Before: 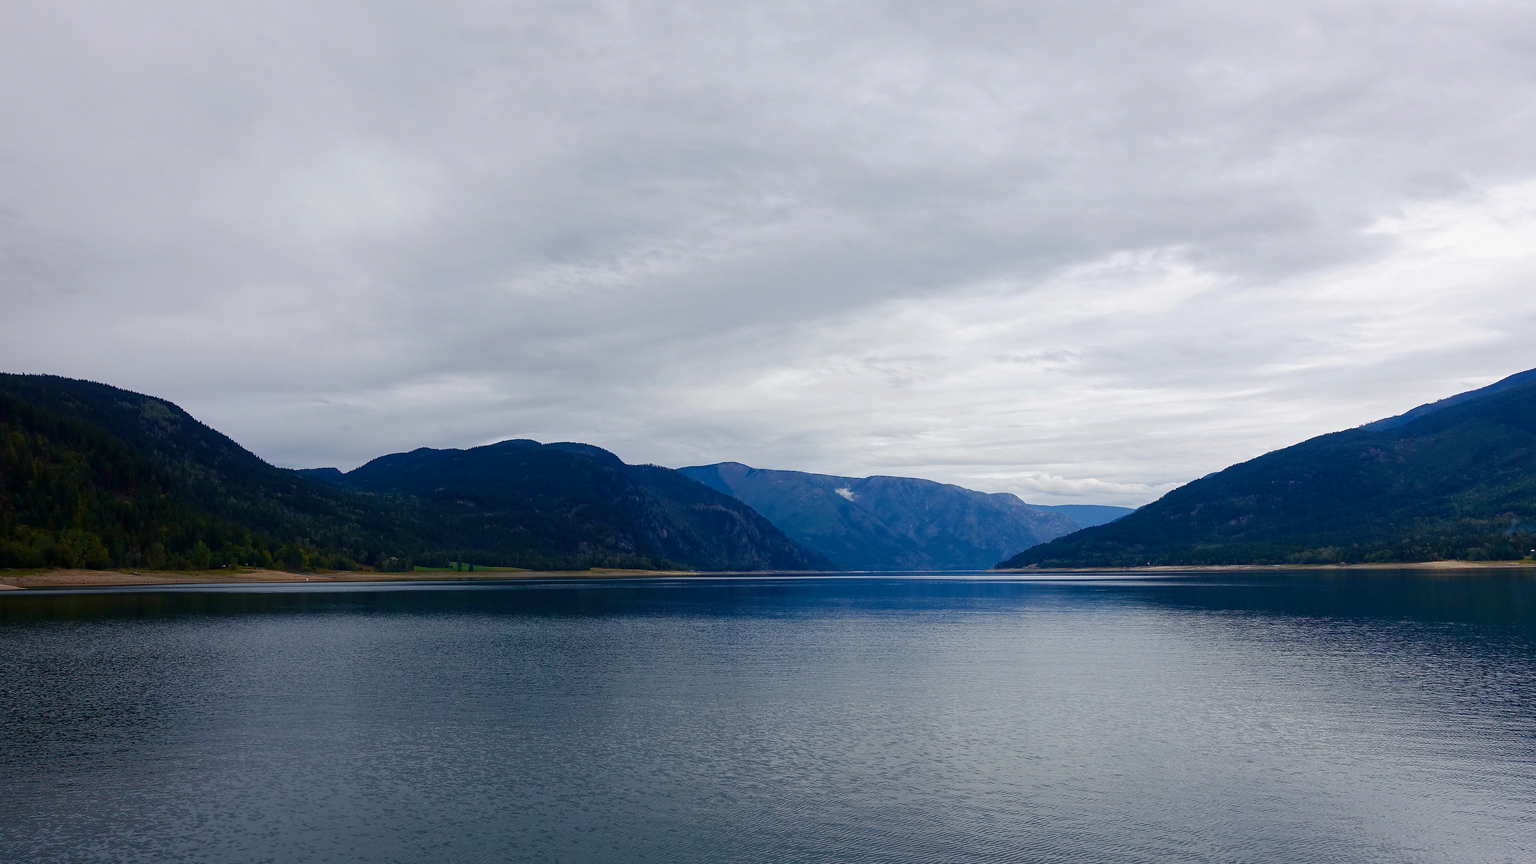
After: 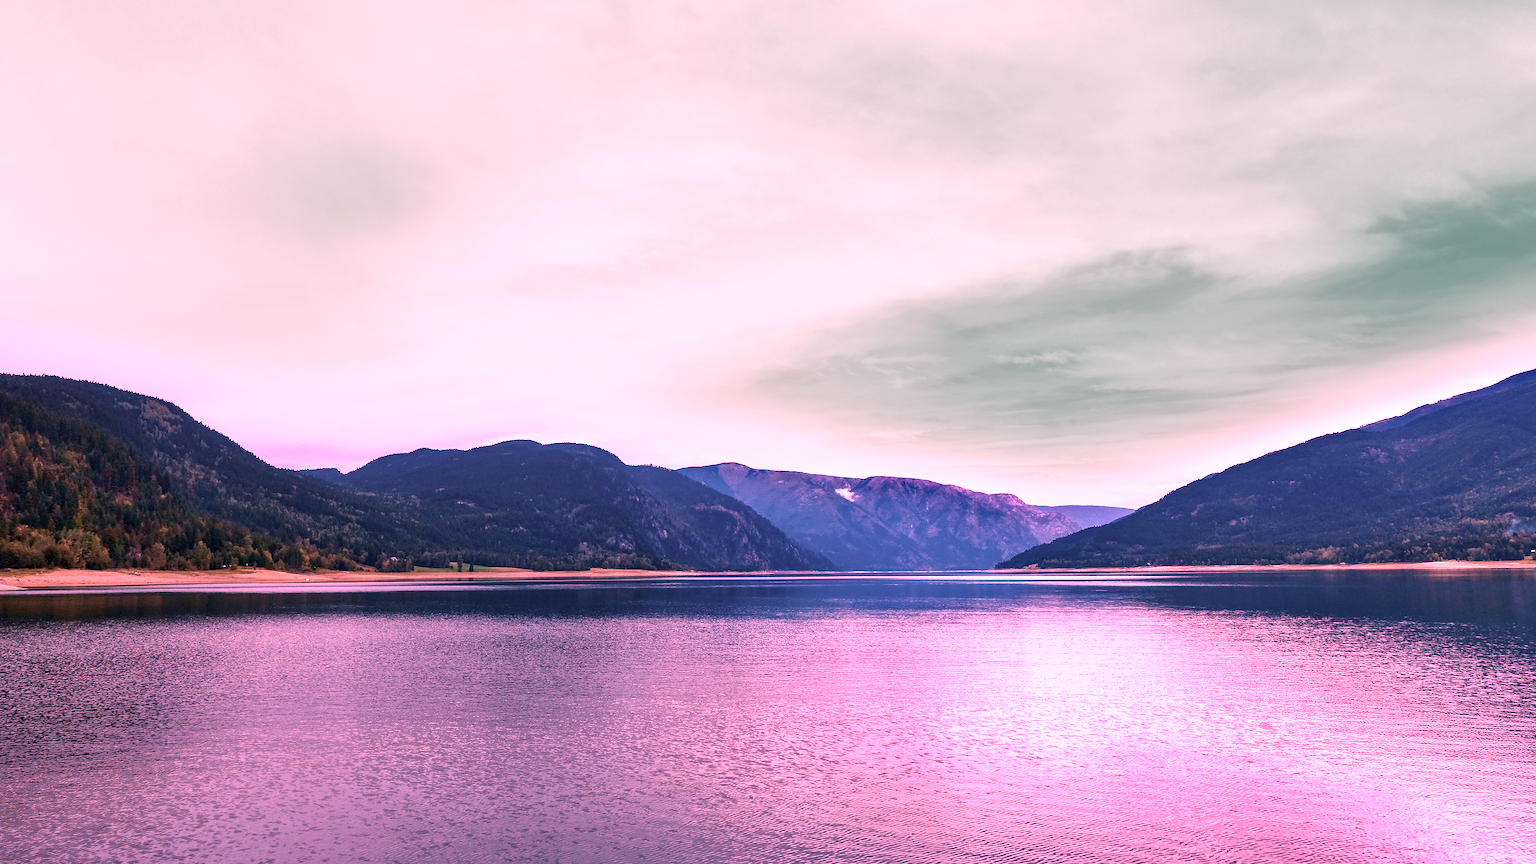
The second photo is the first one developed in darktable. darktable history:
basic adjustments: exposure 0.18 EV, brightness 0.05, saturation -0.32, vibrance 0.13
shadows and highlights: white point adjustment 1, soften with gaussian
white balance: red 2.501, blue 1.528
local contrast: highlights 40%, shadows 60%, detail 136%, midtone range 0.514
